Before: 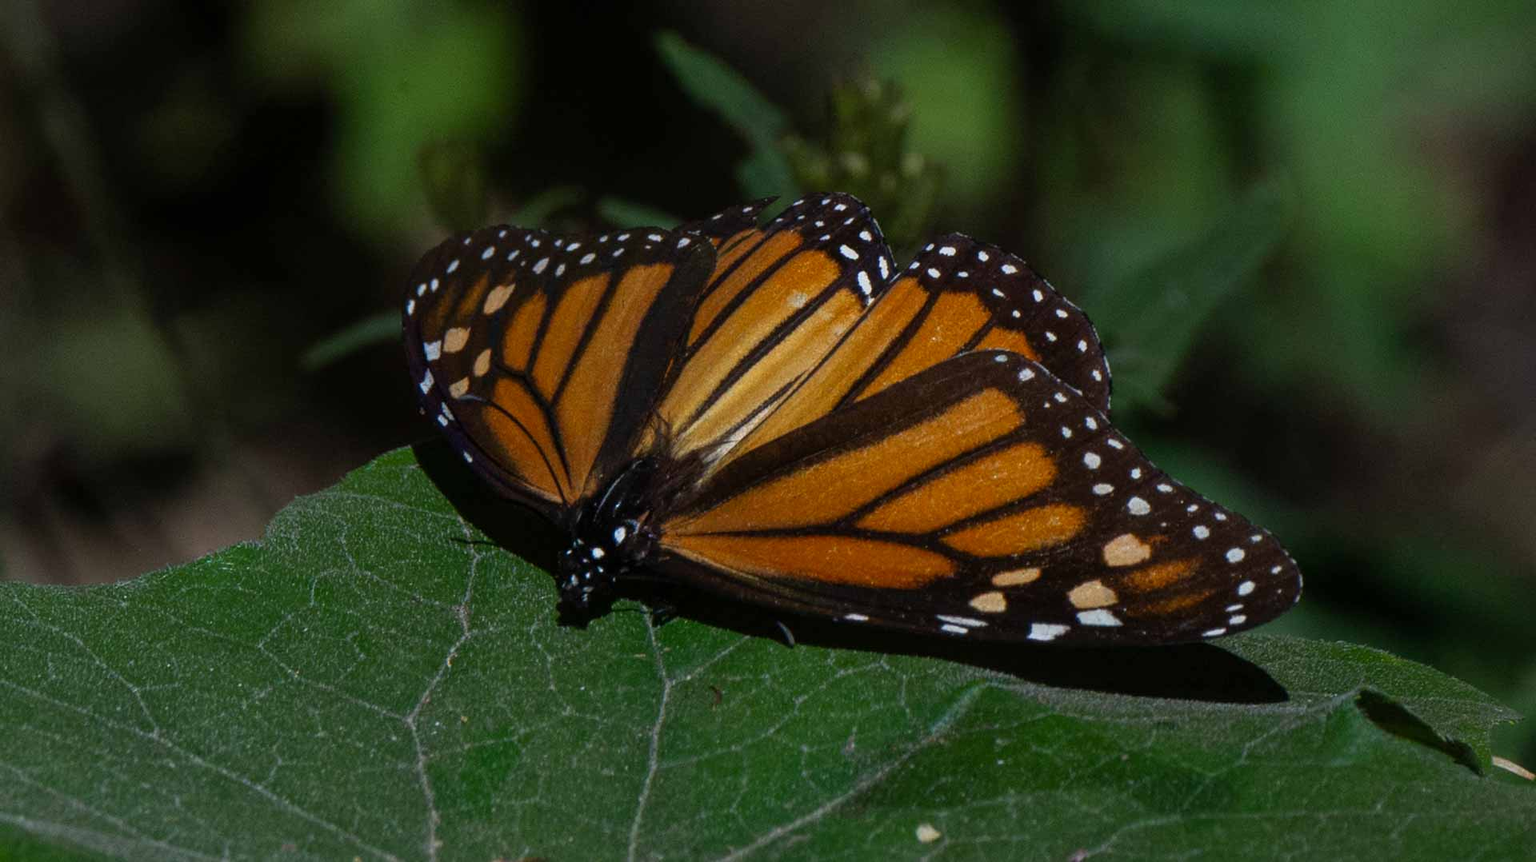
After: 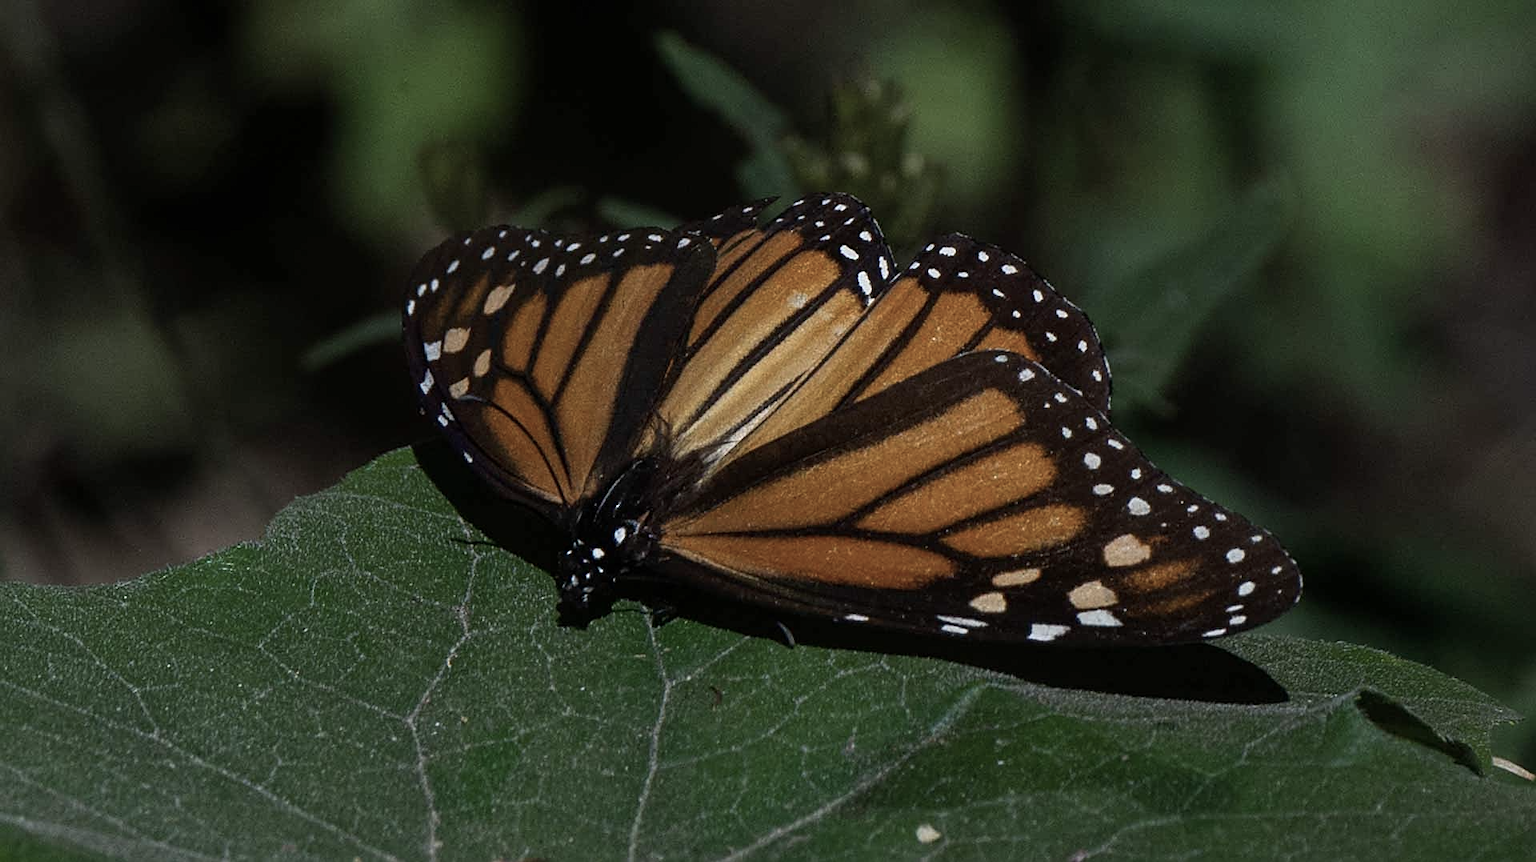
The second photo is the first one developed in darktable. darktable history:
sharpen: on, module defaults
contrast brightness saturation: contrast 0.098, saturation -0.377
